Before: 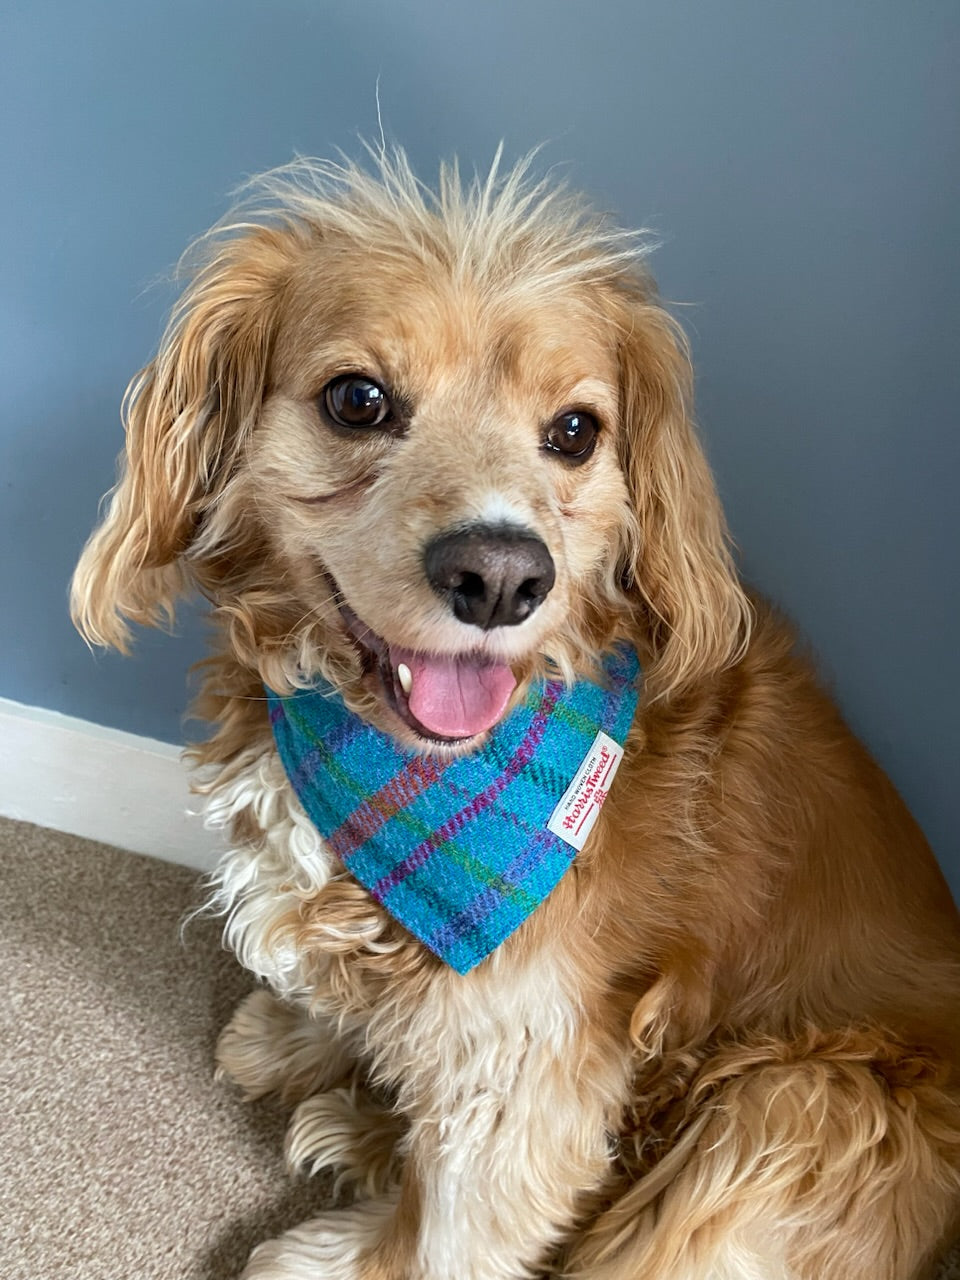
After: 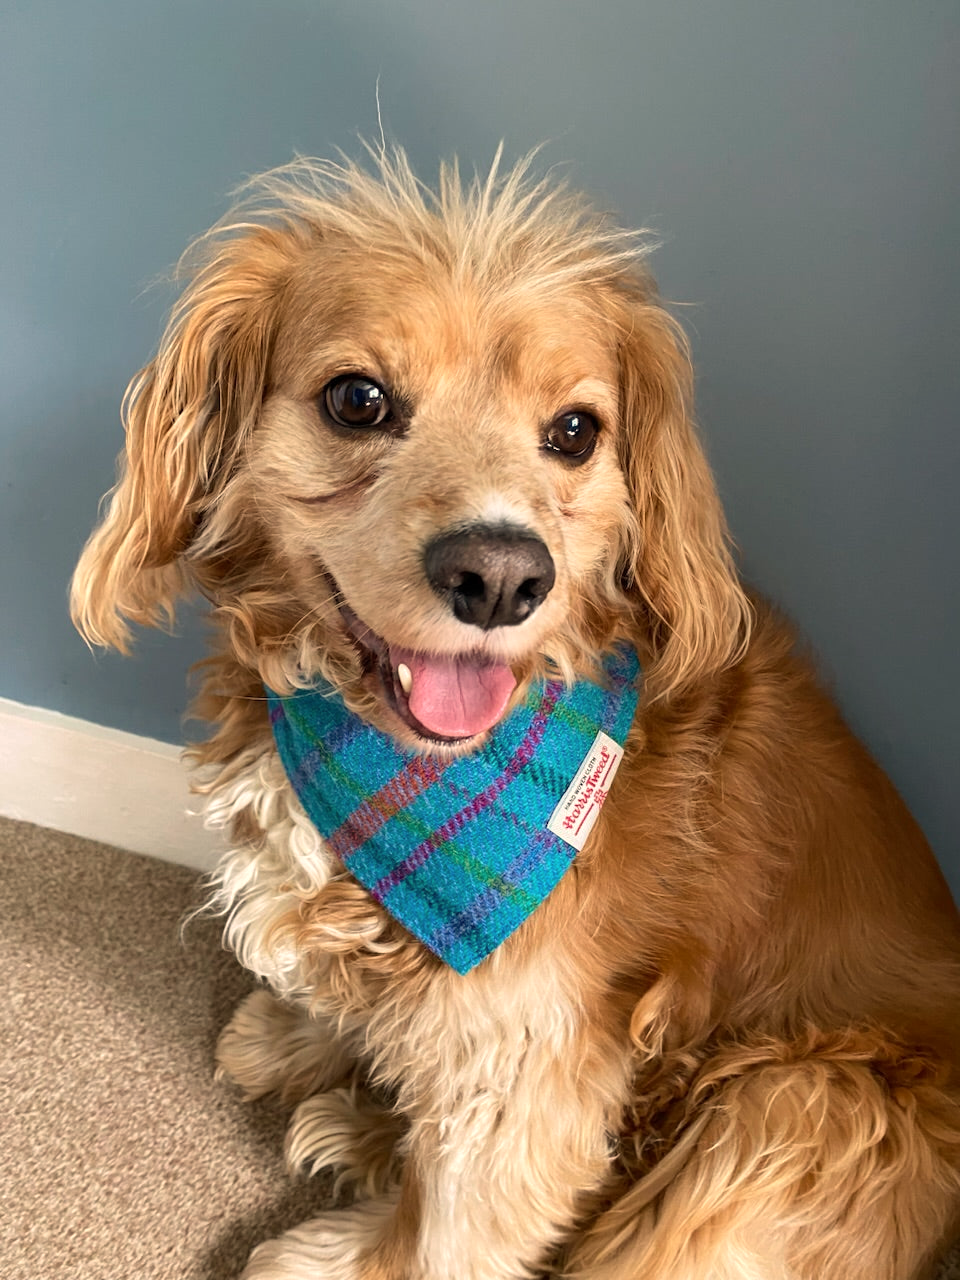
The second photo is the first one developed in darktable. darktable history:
white balance: red 1.127, blue 0.943
rgb curve: curves: ch2 [(0, 0) (0.567, 0.512) (1, 1)], mode RGB, independent channels
